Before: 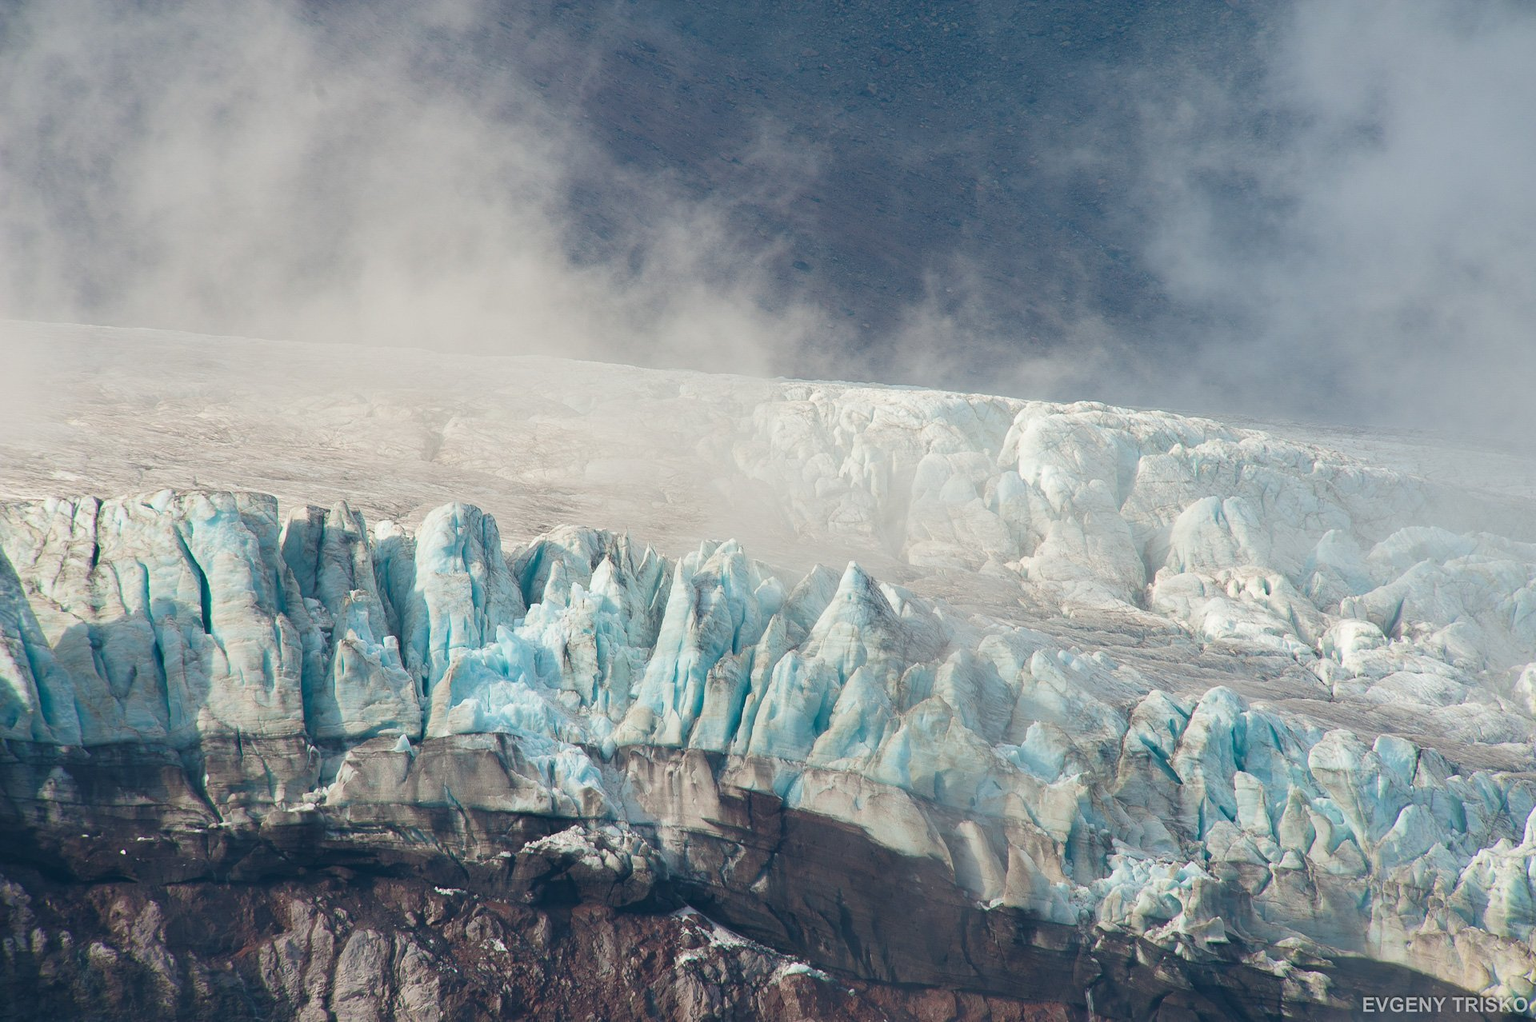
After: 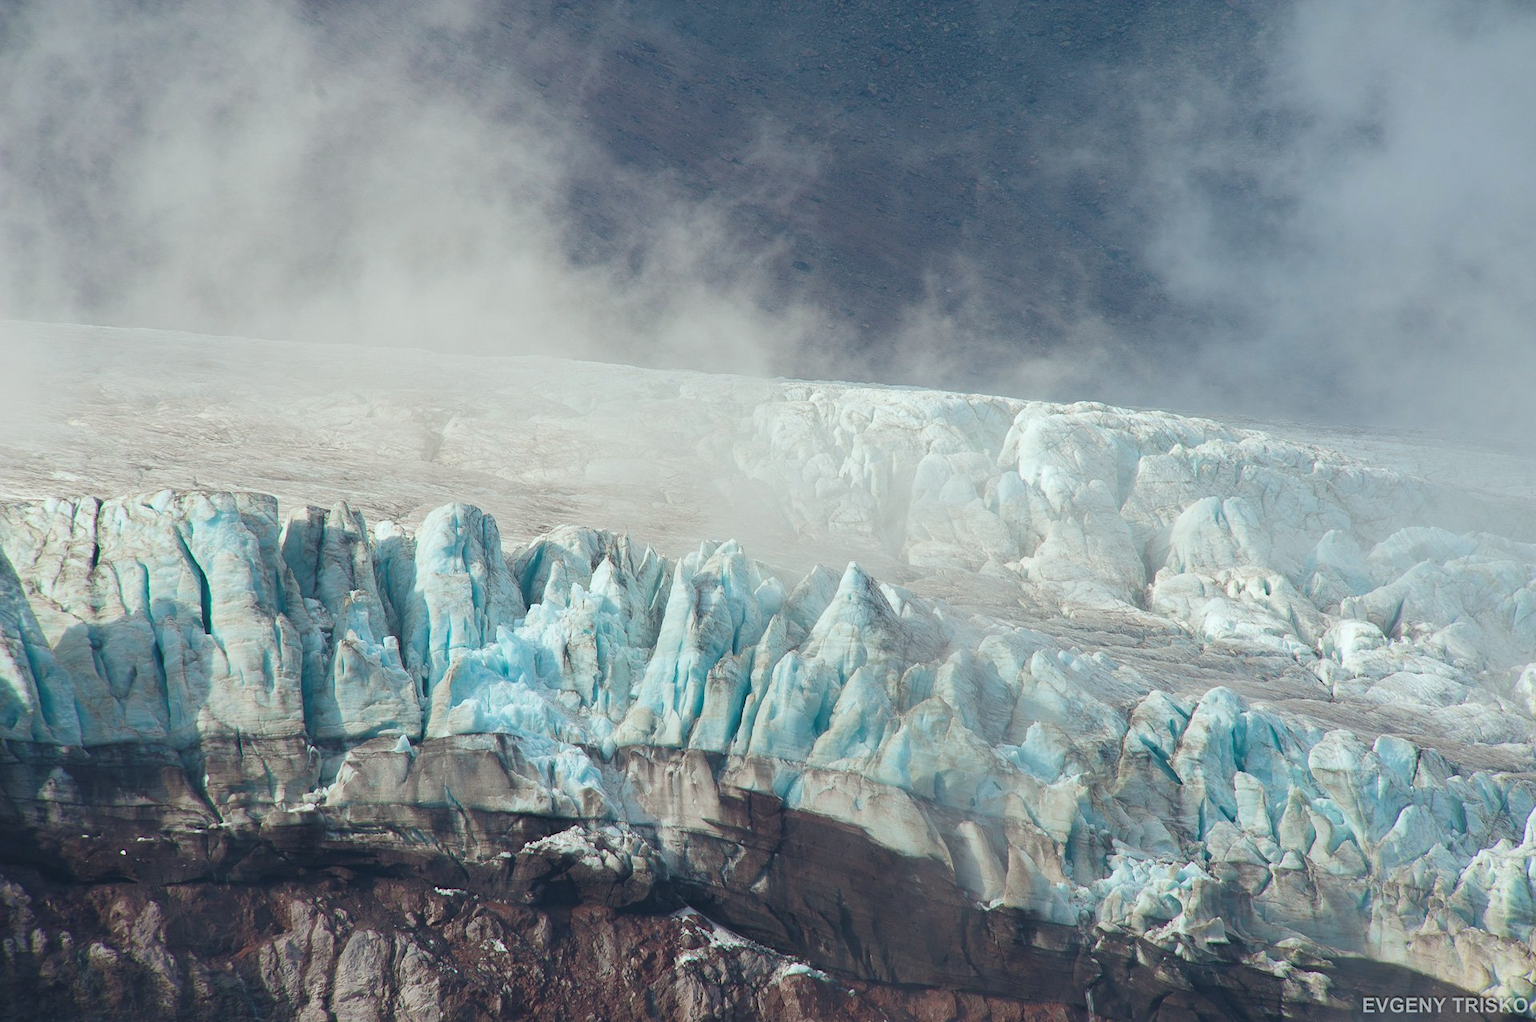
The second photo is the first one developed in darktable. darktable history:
color correction: highlights a* -4.88, highlights b* -4.08, shadows a* 3.75, shadows b* 4.49
